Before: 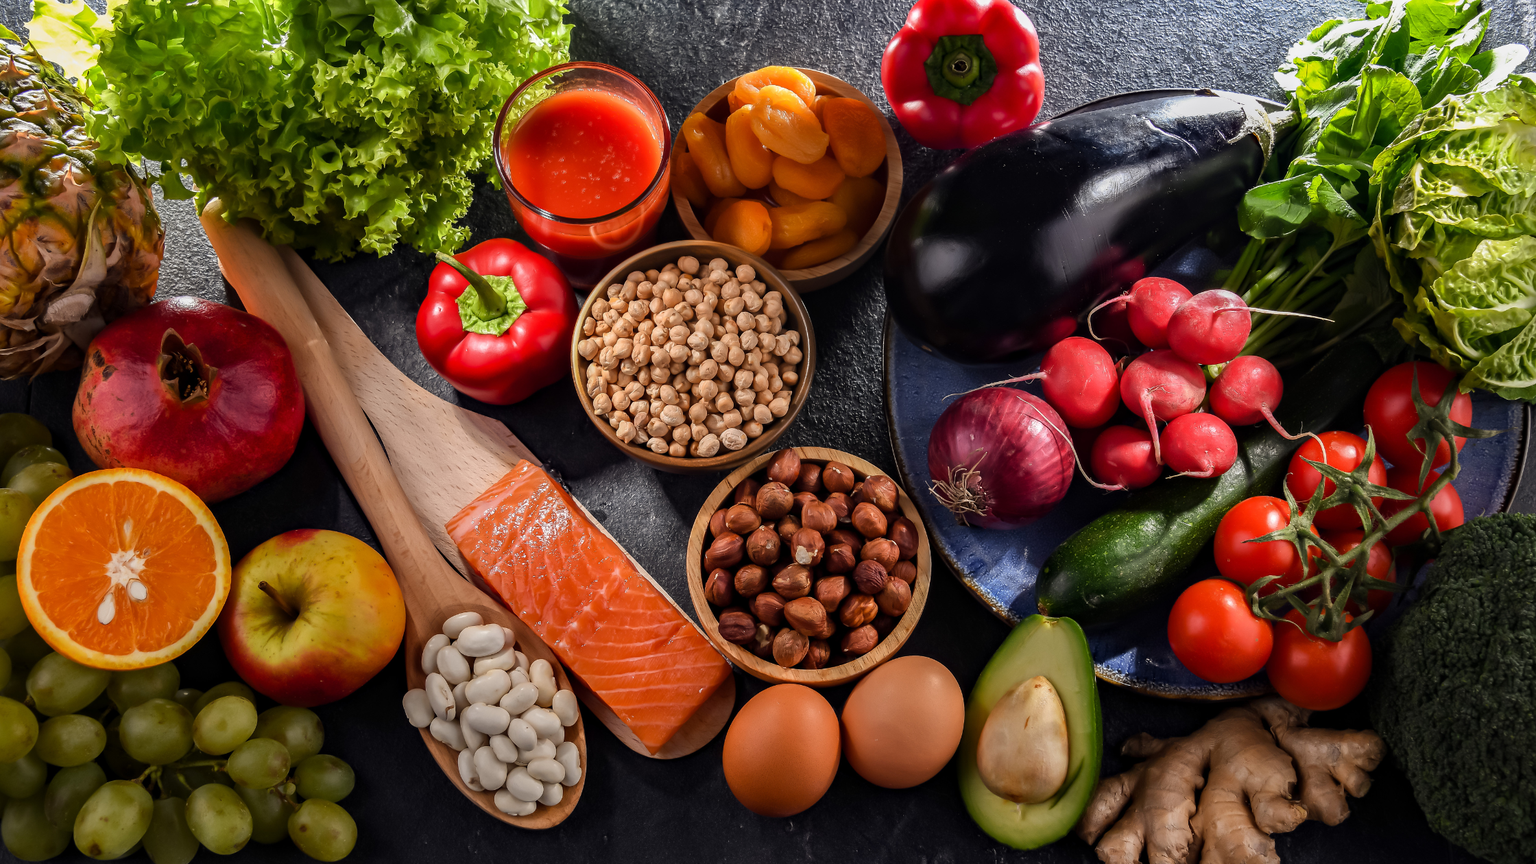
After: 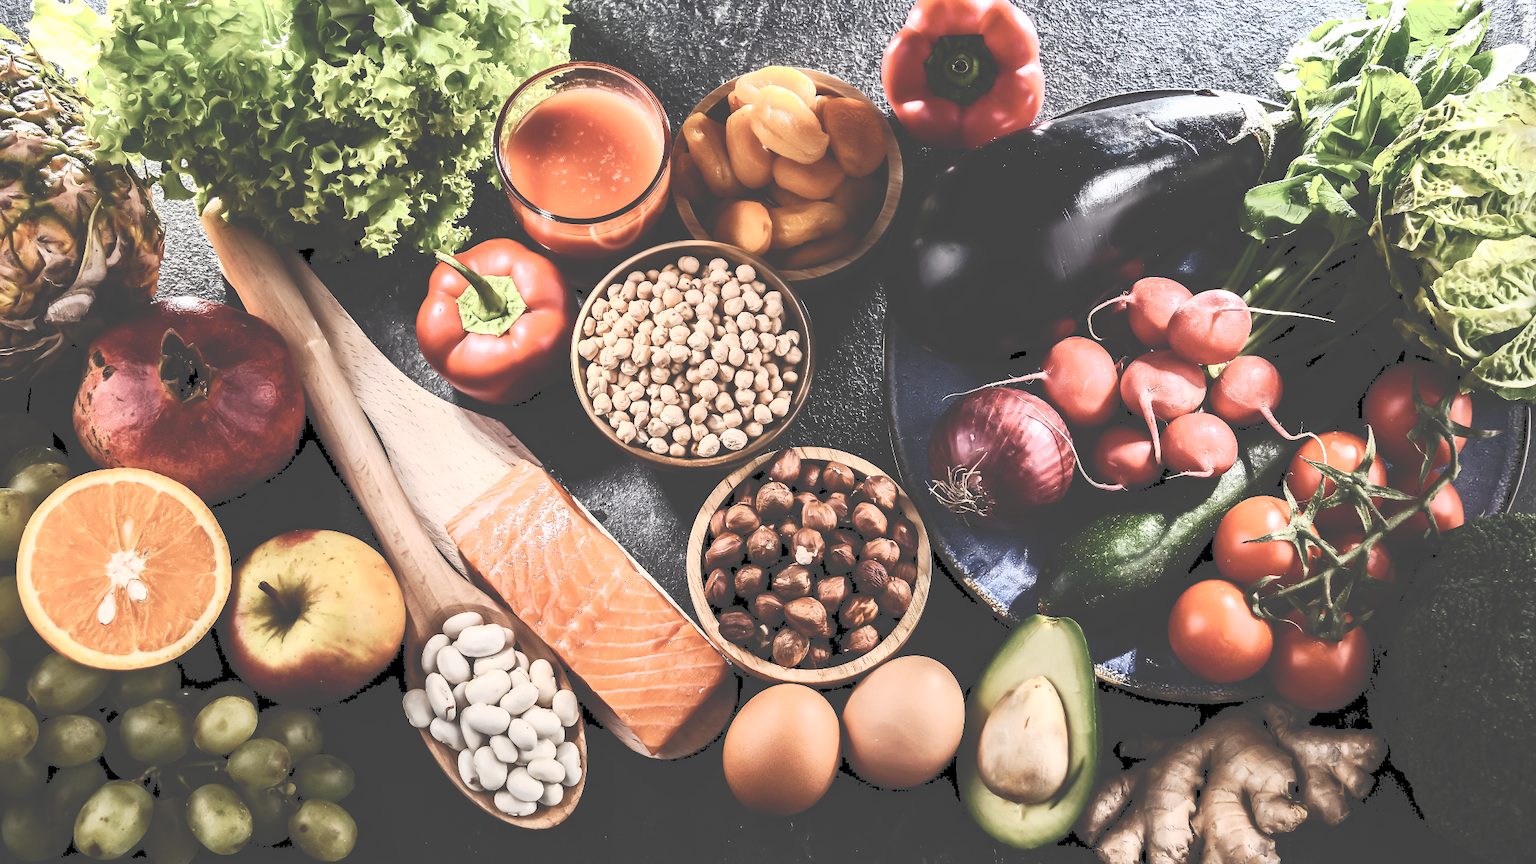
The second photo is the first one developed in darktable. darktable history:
contrast brightness saturation: contrast 0.57, brightness 0.57, saturation -0.34
tone curve: curves: ch0 [(0, 0) (0.003, 0.273) (0.011, 0.276) (0.025, 0.276) (0.044, 0.28) (0.069, 0.283) (0.1, 0.288) (0.136, 0.293) (0.177, 0.302) (0.224, 0.321) (0.277, 0.349) (0.335, 0.393) (0.399, 0.448) (0.468, 0.51) (0.543, 0.589) (0.623, 0.677) (0.709, 0.761) (0.801, 0.839) (0.898, 0.909) (1, 1)], preserve colors none
